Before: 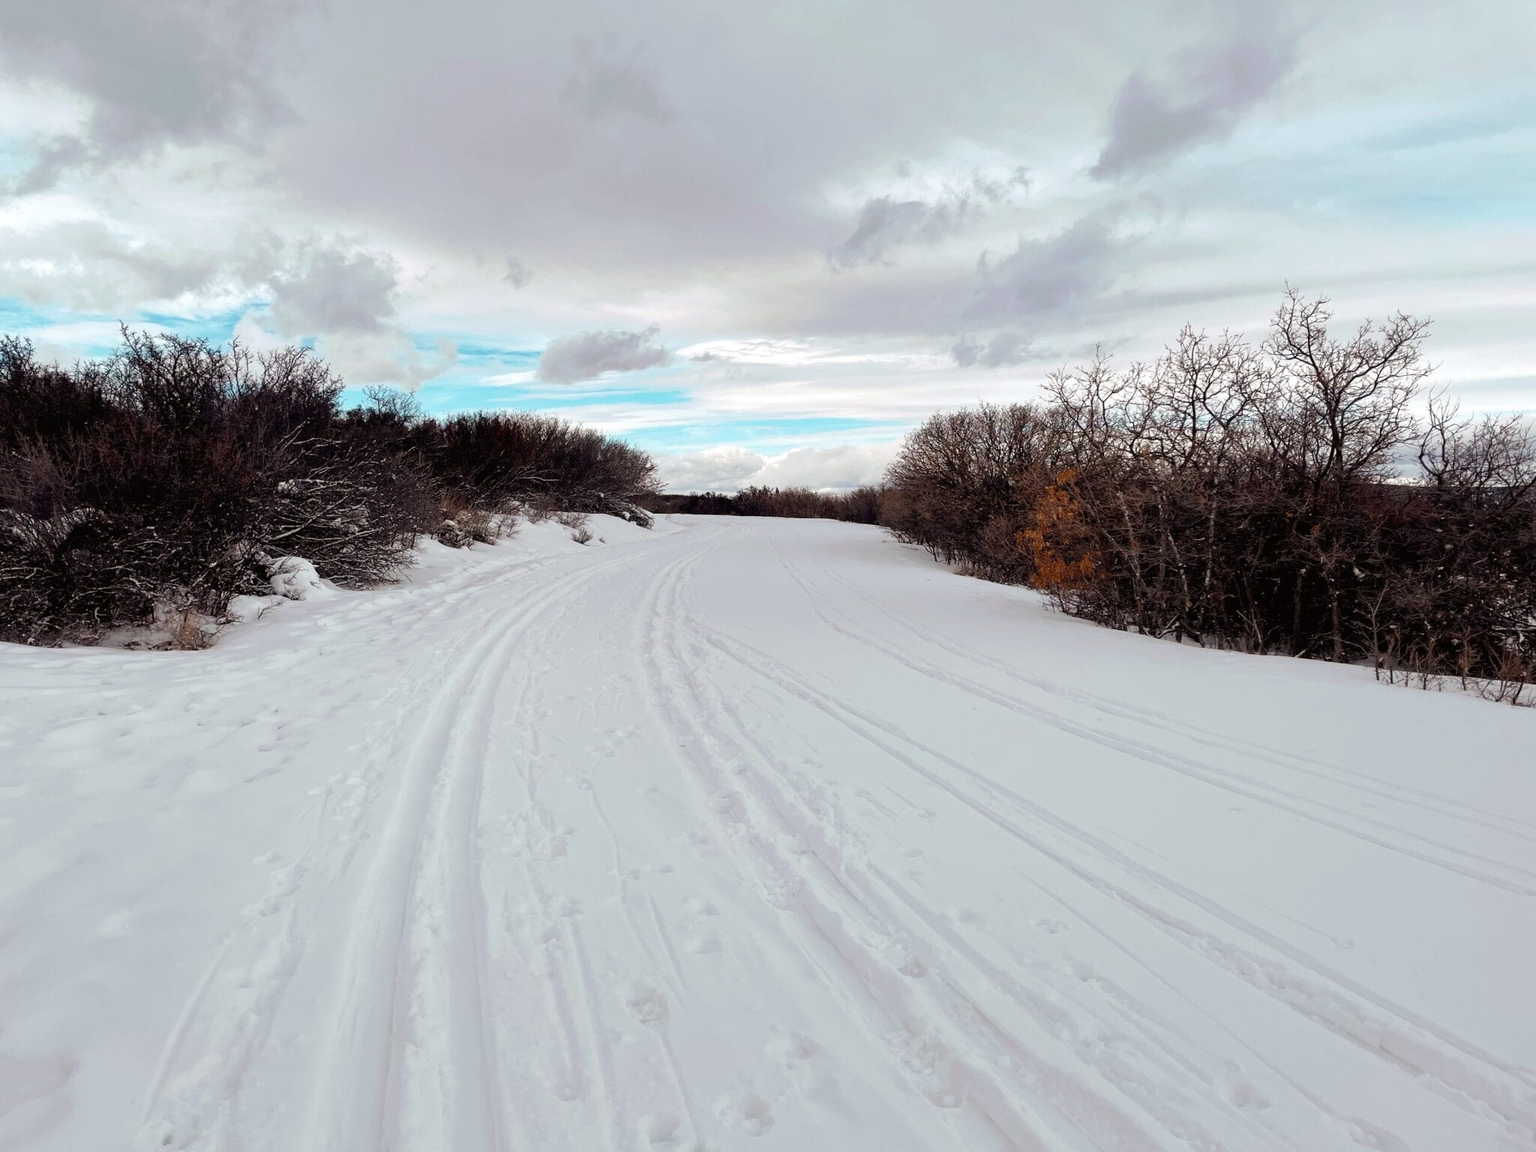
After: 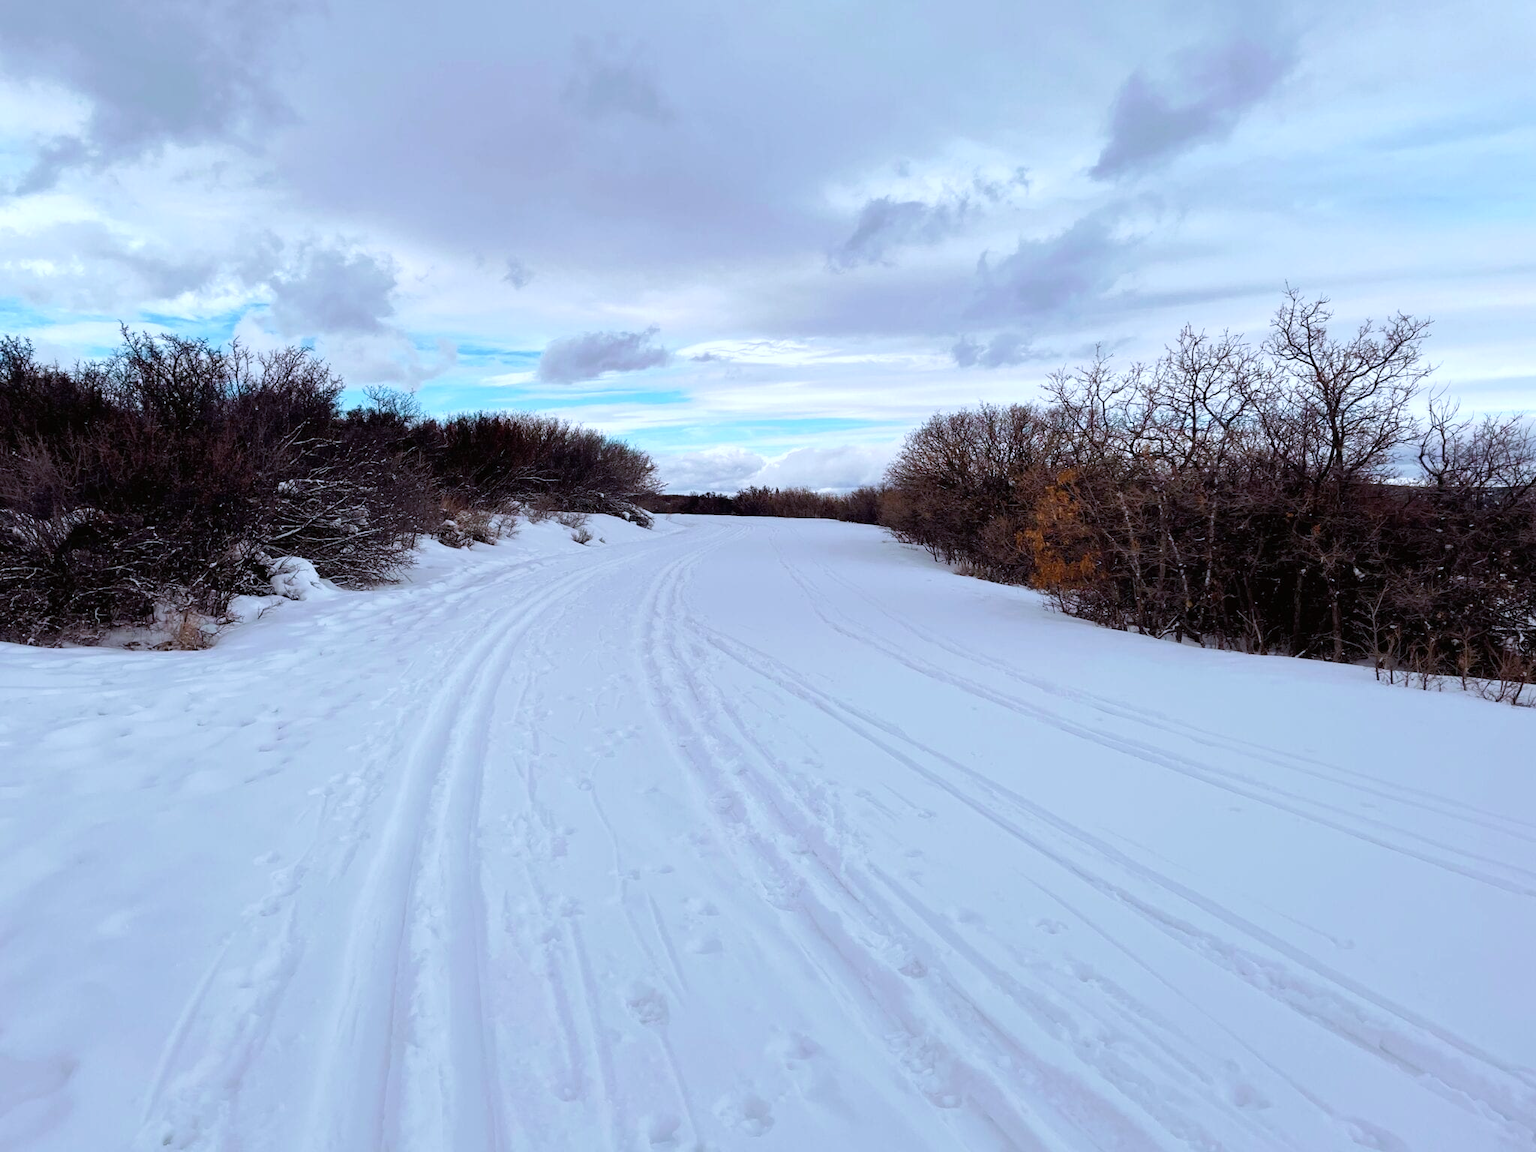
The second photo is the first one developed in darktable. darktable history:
velvia: on, module defaults
white balance: red 0.926, green 1.003, blue 1.133
